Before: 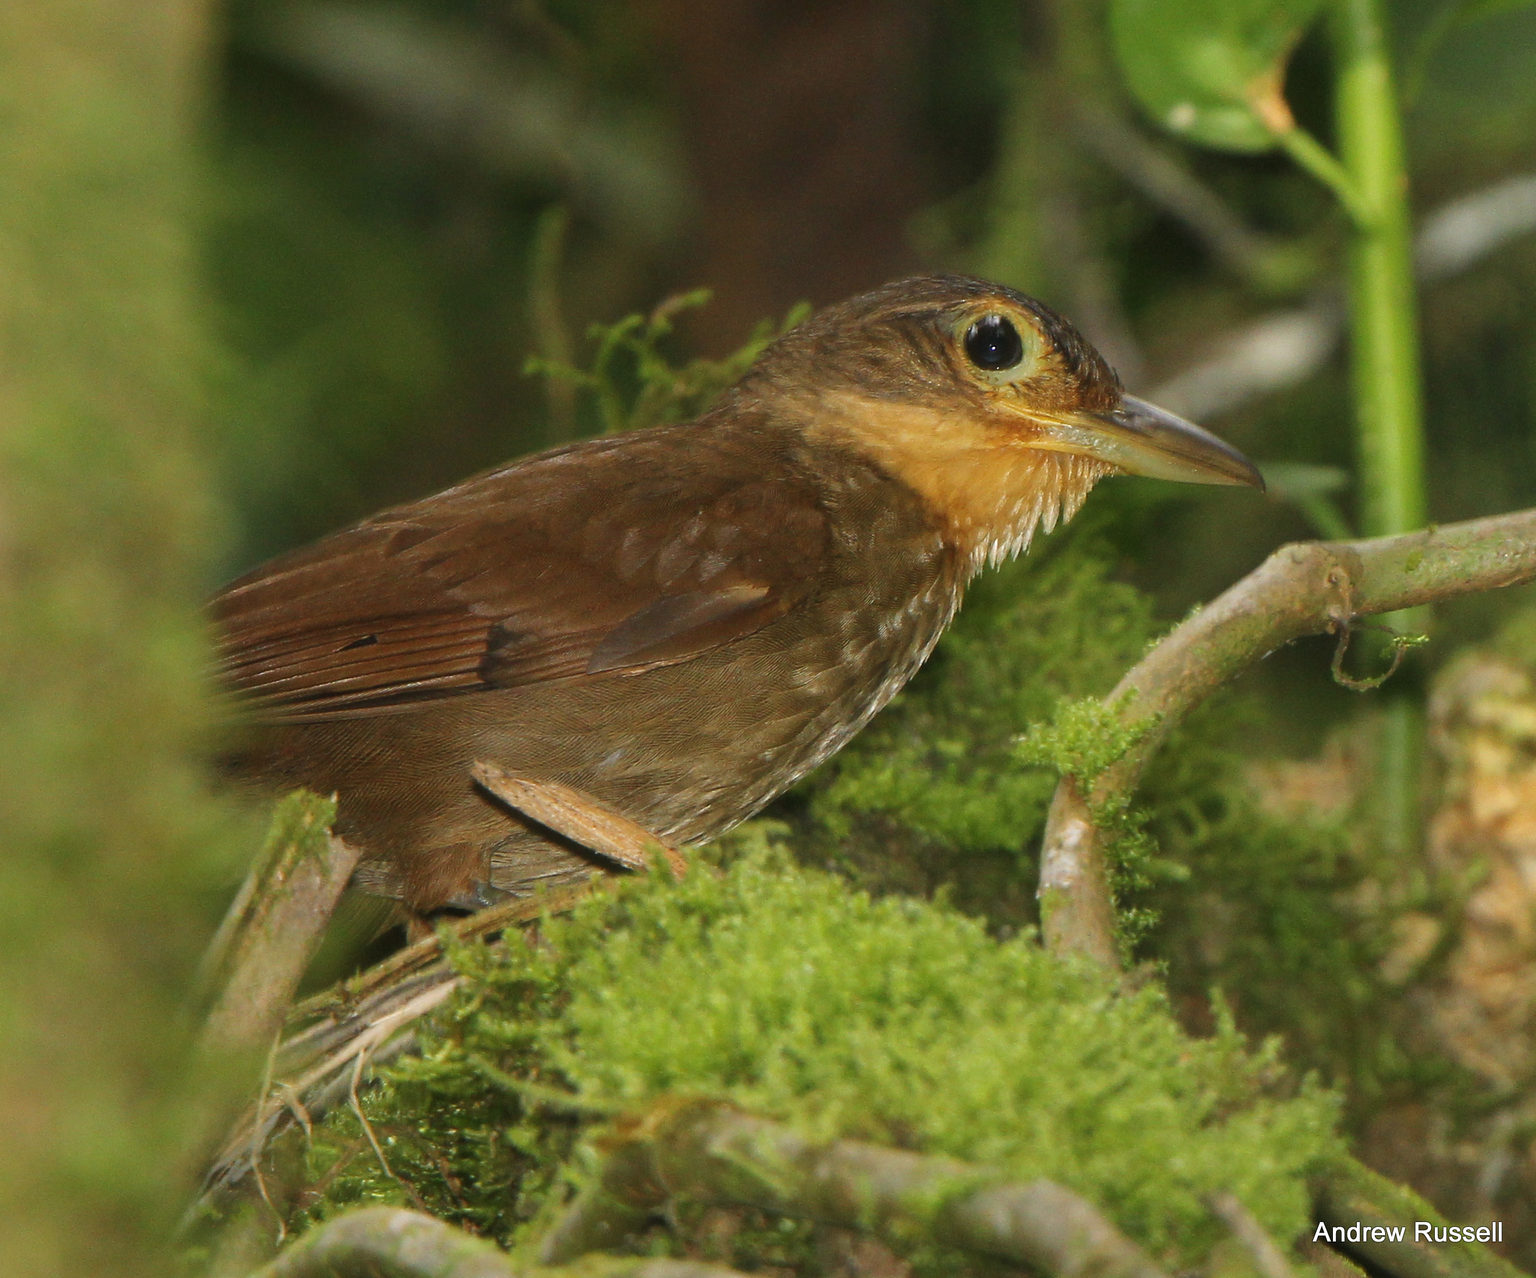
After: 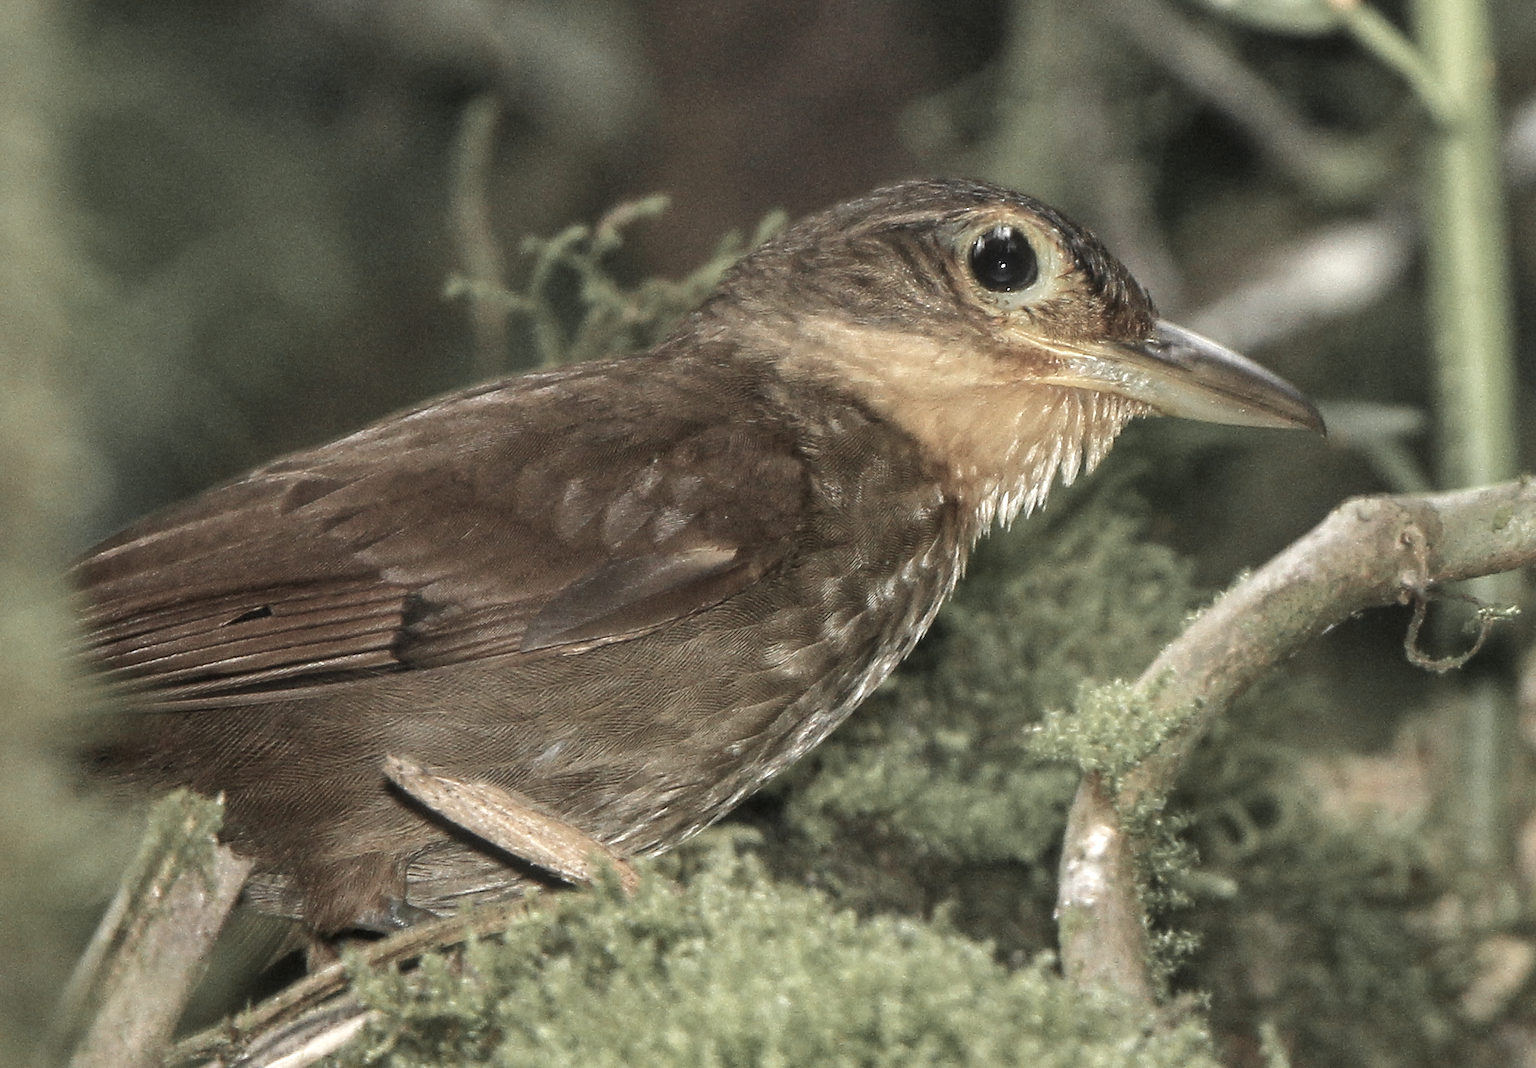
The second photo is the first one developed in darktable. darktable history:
local contrast: detail 142%
exposure: black level correction -0.002, exposure 0.545 EV, compensate highlight preservation false
color zones: curves: ch0 [(0, 0.613) (0.01, 0.613) (0.245, 0.448) (0.498, 0.529) (0.642, 0.665) (0.879, 0.777) (0.99, 0.613)]; ch1 [(0, 0.035) (0.121, 0.189) (0.259, 0.197) (0.415, 0.061) (0.589, 0.022) (0.732, 0.022) (0.857, 0.026) (0.991, 0.053)]
shadows and highlights: soften with gaussian
crop and rotate: left 9.69%, top 9.756%, right 6.056%, bottom 19.812%
